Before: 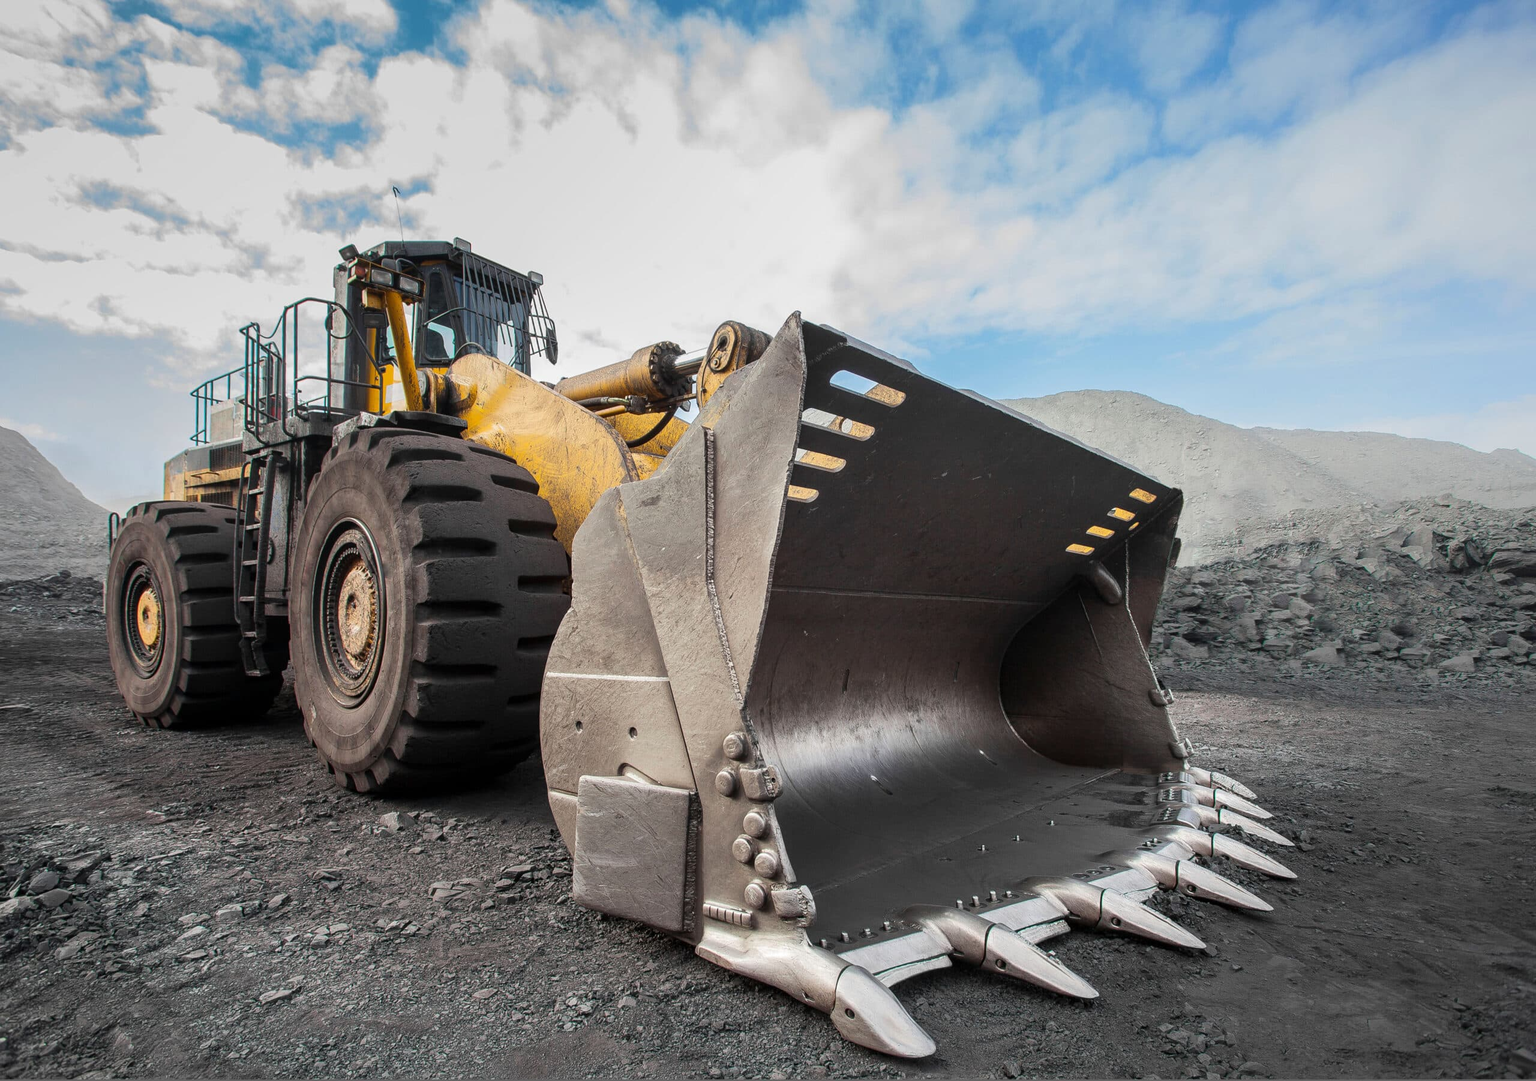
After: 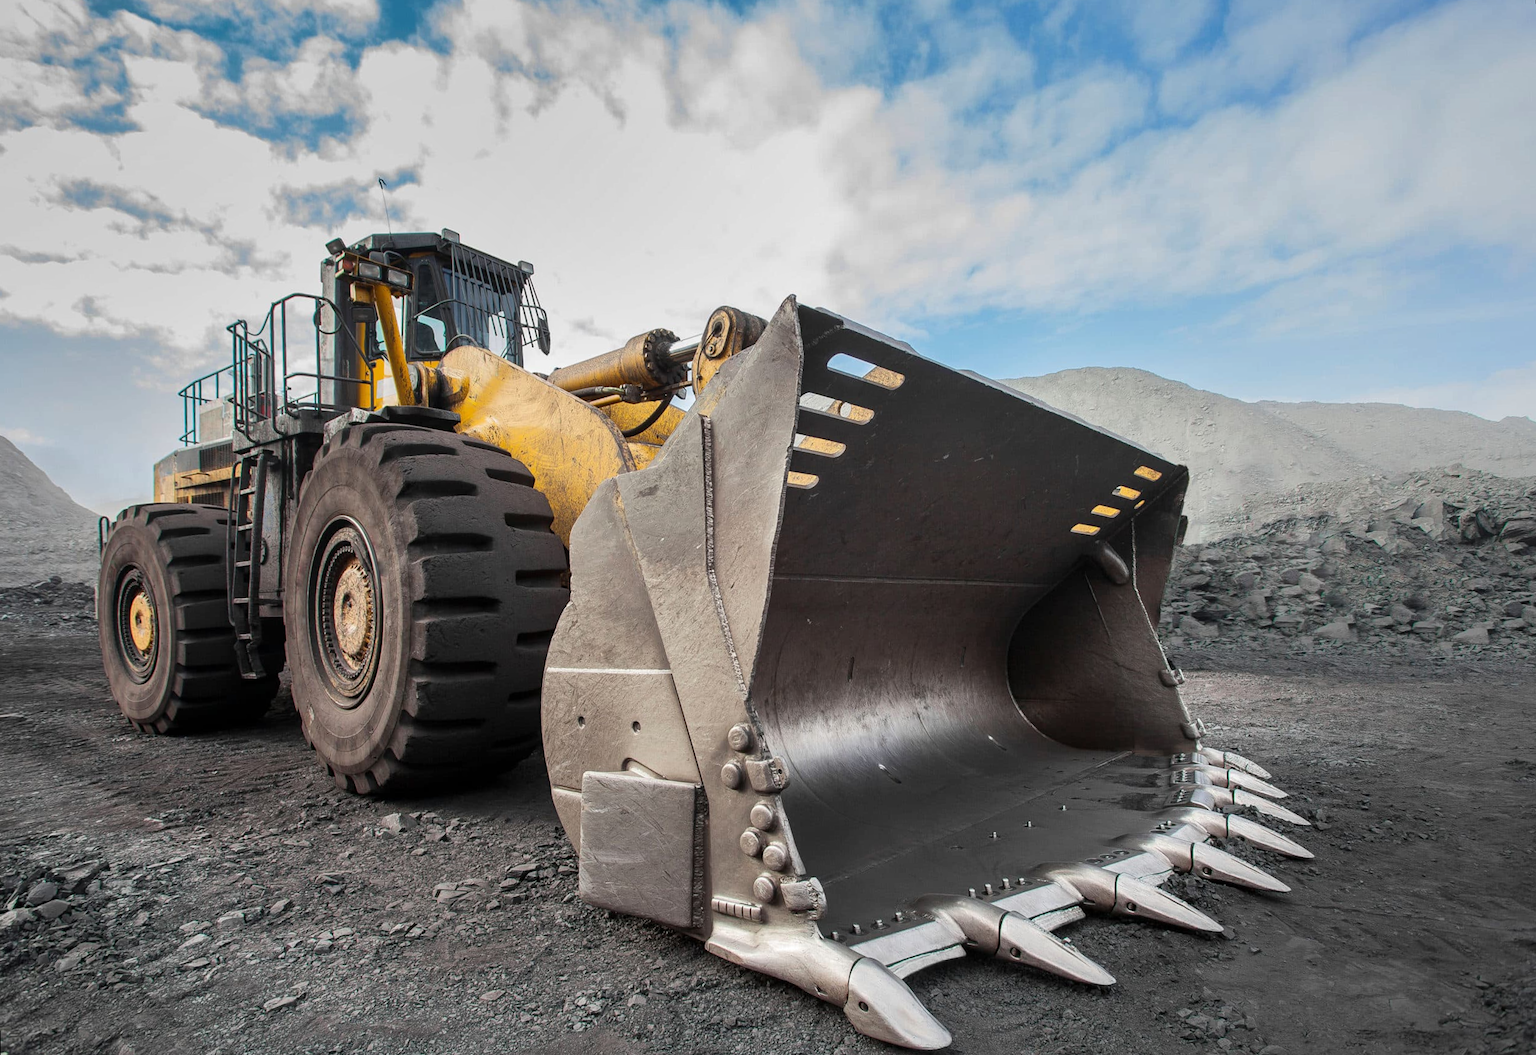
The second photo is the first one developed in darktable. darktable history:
rotate and perspective: rotation -1.42°, crop left 0.016, crop right 0.984, crop top 0.035, crop bottom 0.965
shadows and highlights: shadows 20.91, highlights -35.45, soften with gaussian
